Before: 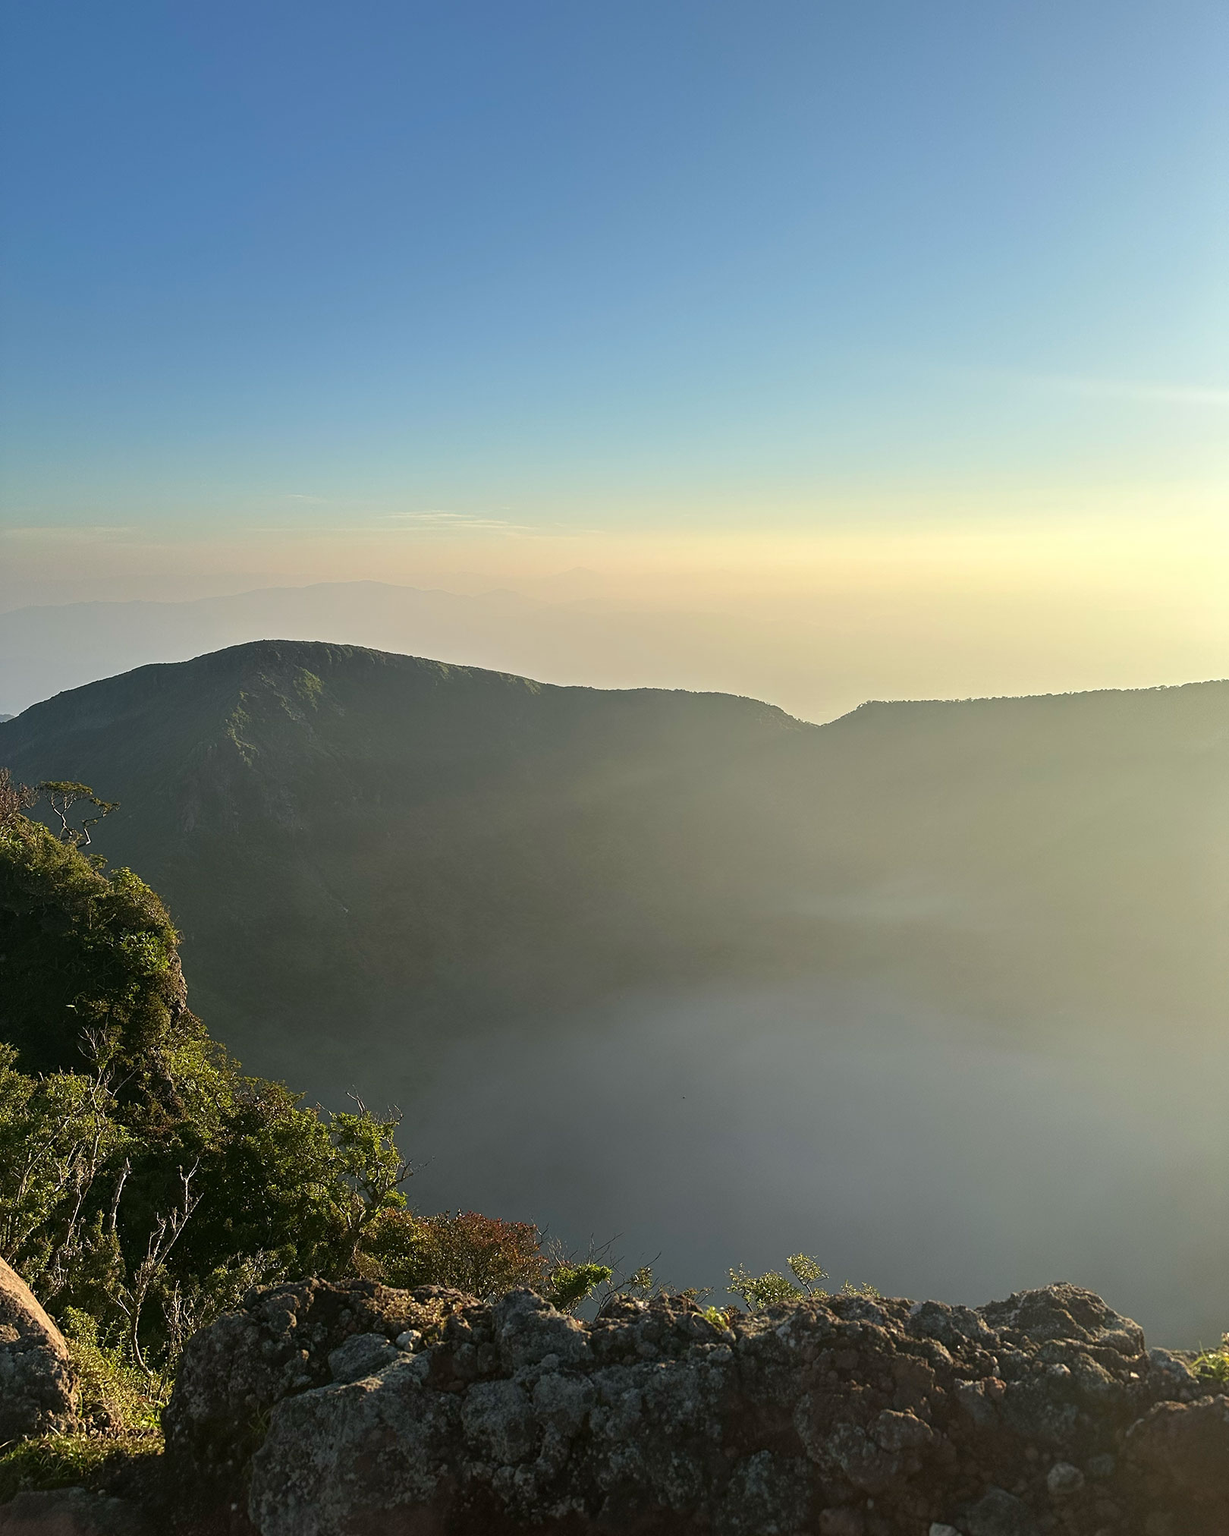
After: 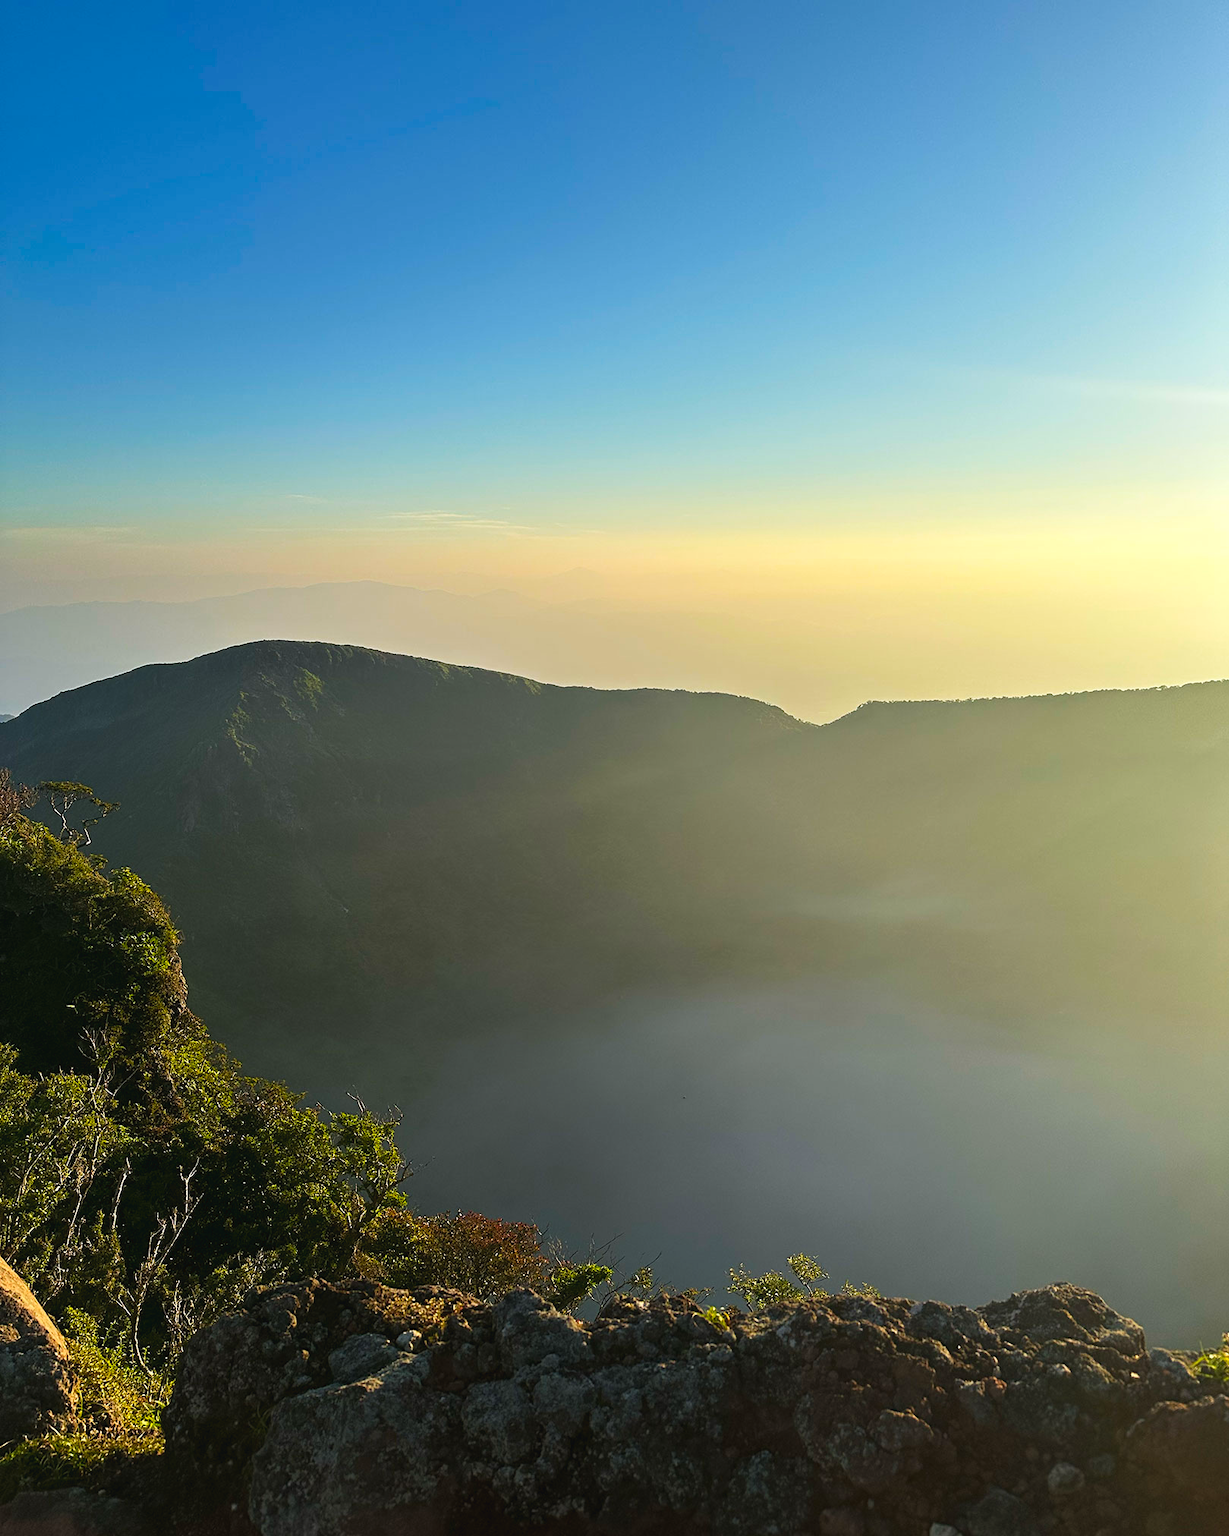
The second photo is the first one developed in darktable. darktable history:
color balance rgb: perceptual saturation grading › global saturation 25%, global vibrance 20%
tone curve: curves: ch0 [(0, 0) (0.003, 0.038) (0.011, 0.035) (0.025, 0.03) (0.044, 0.044) (0.069, 0.062) (0.1, 0.087) (0.136, 0.114) (0.177, 0.15) (0.224, 0.193) (0.277, 0.242) (0.335, 0.299) (0.399, 0.361) (0.468, 0.437) (0.543, 0.521) (0.623, 0.614) (0.709, 0.717) (0.801, 0.817) (0.898, 0.913) (1, 1)], preserve colors none
